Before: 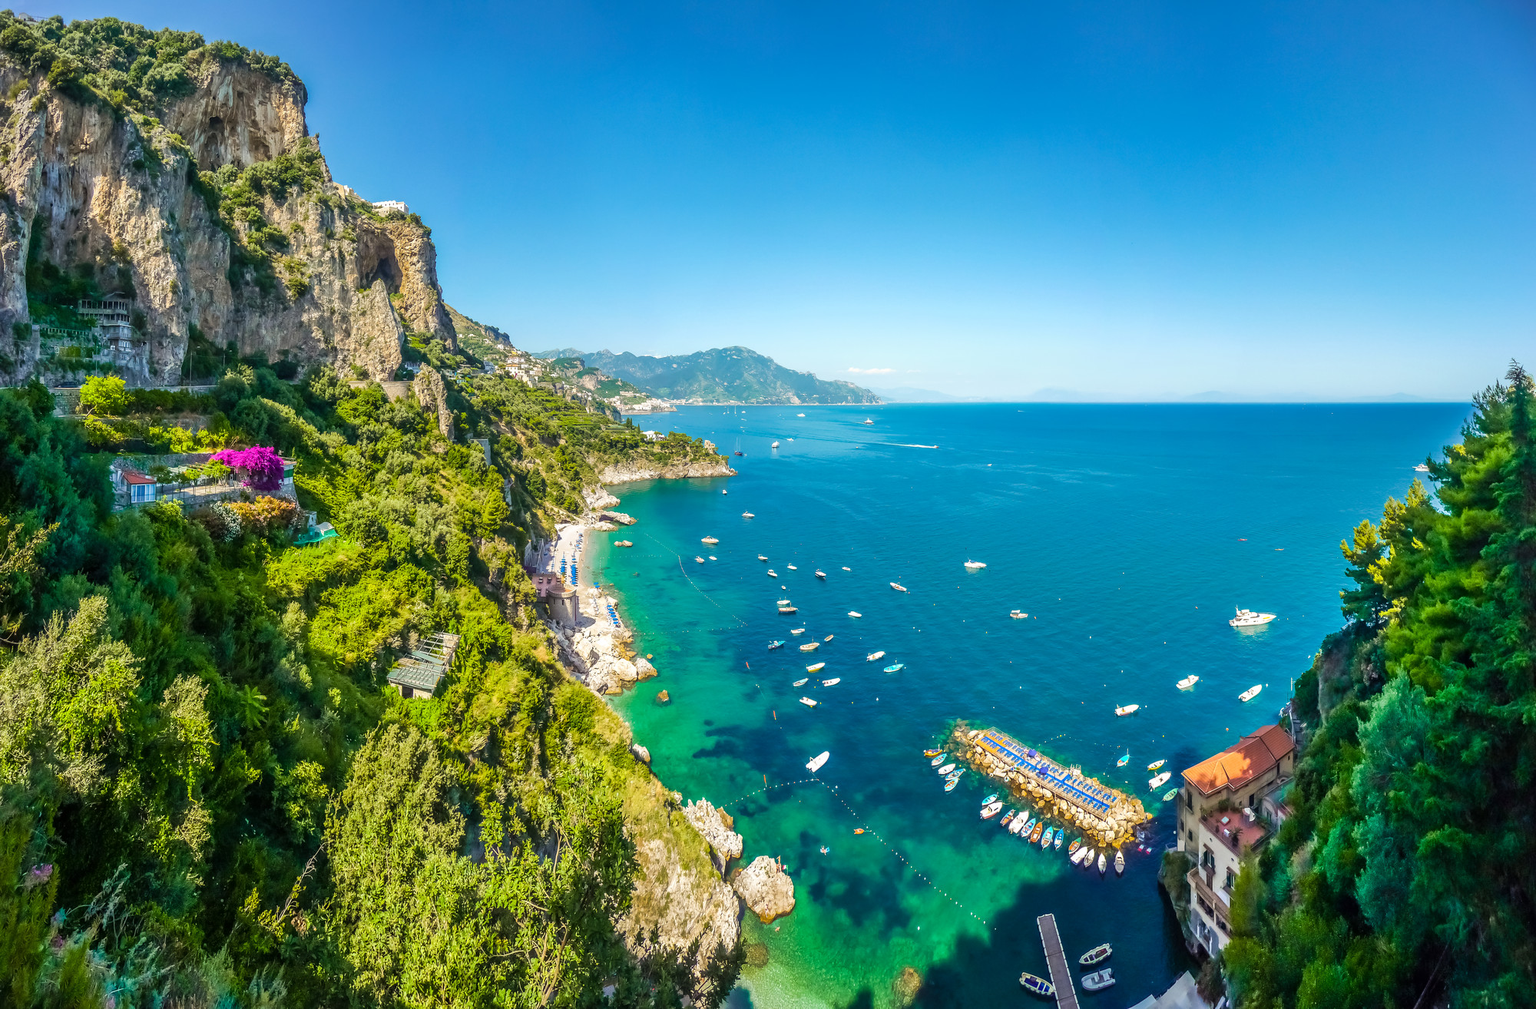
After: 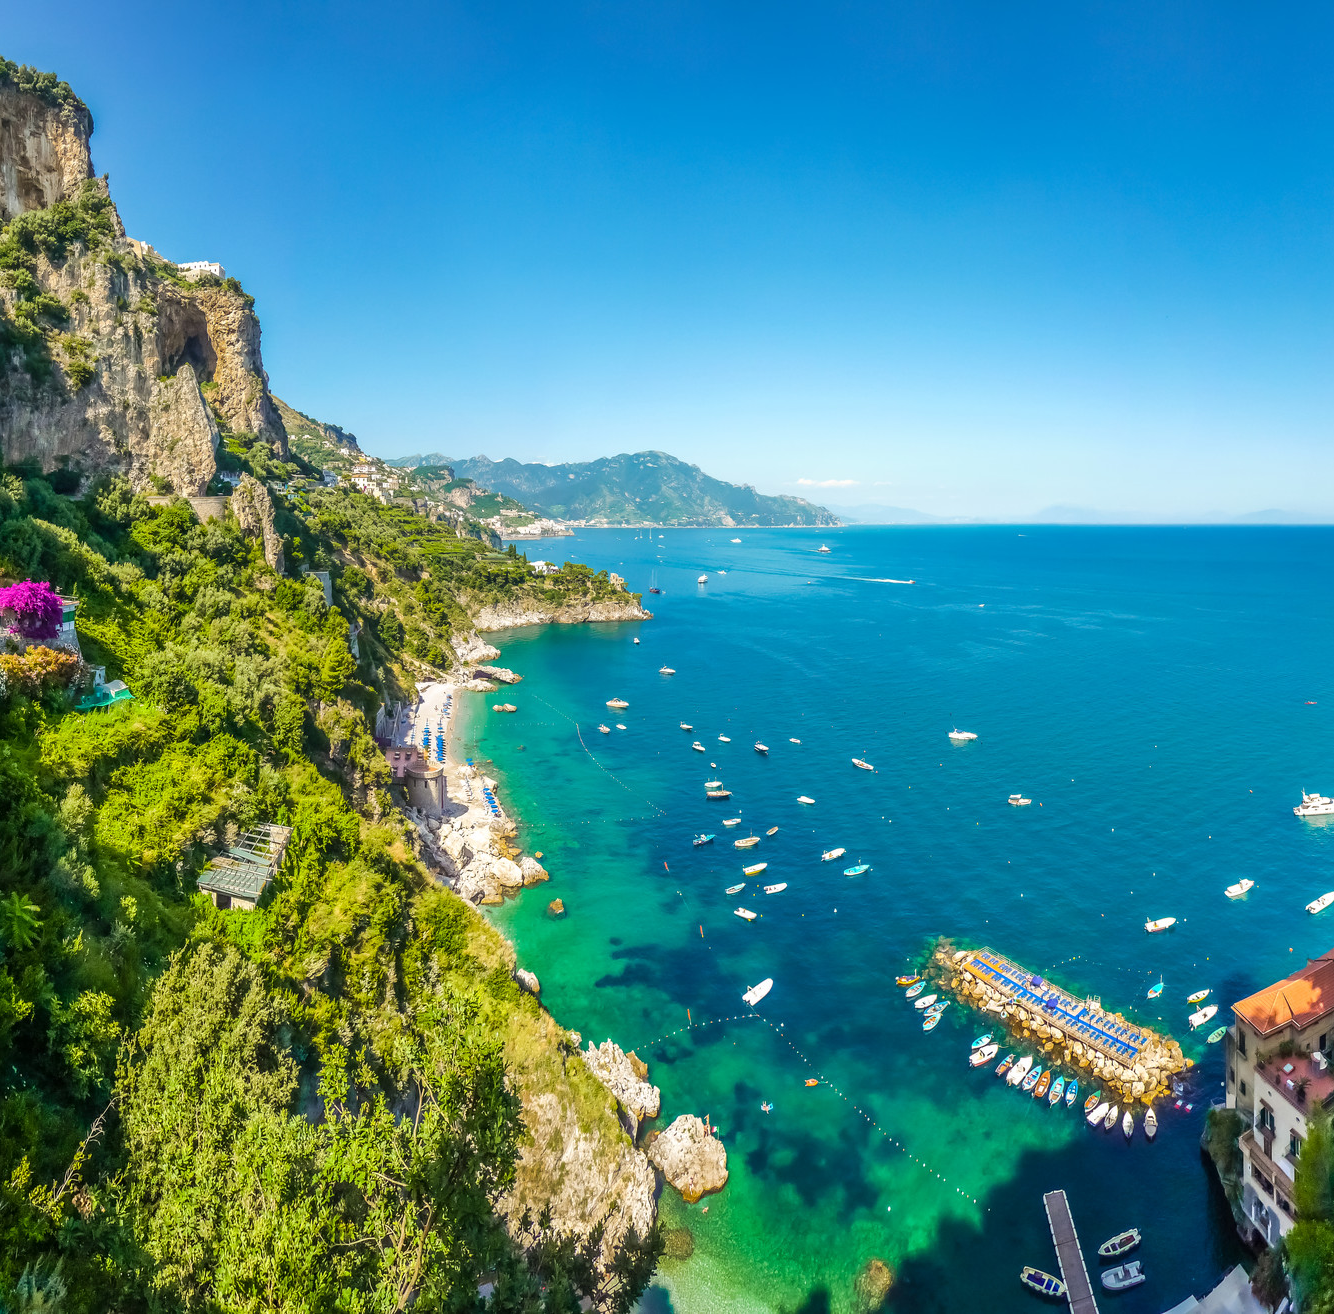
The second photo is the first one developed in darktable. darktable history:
crop: left 15.366%, right 17.911%
